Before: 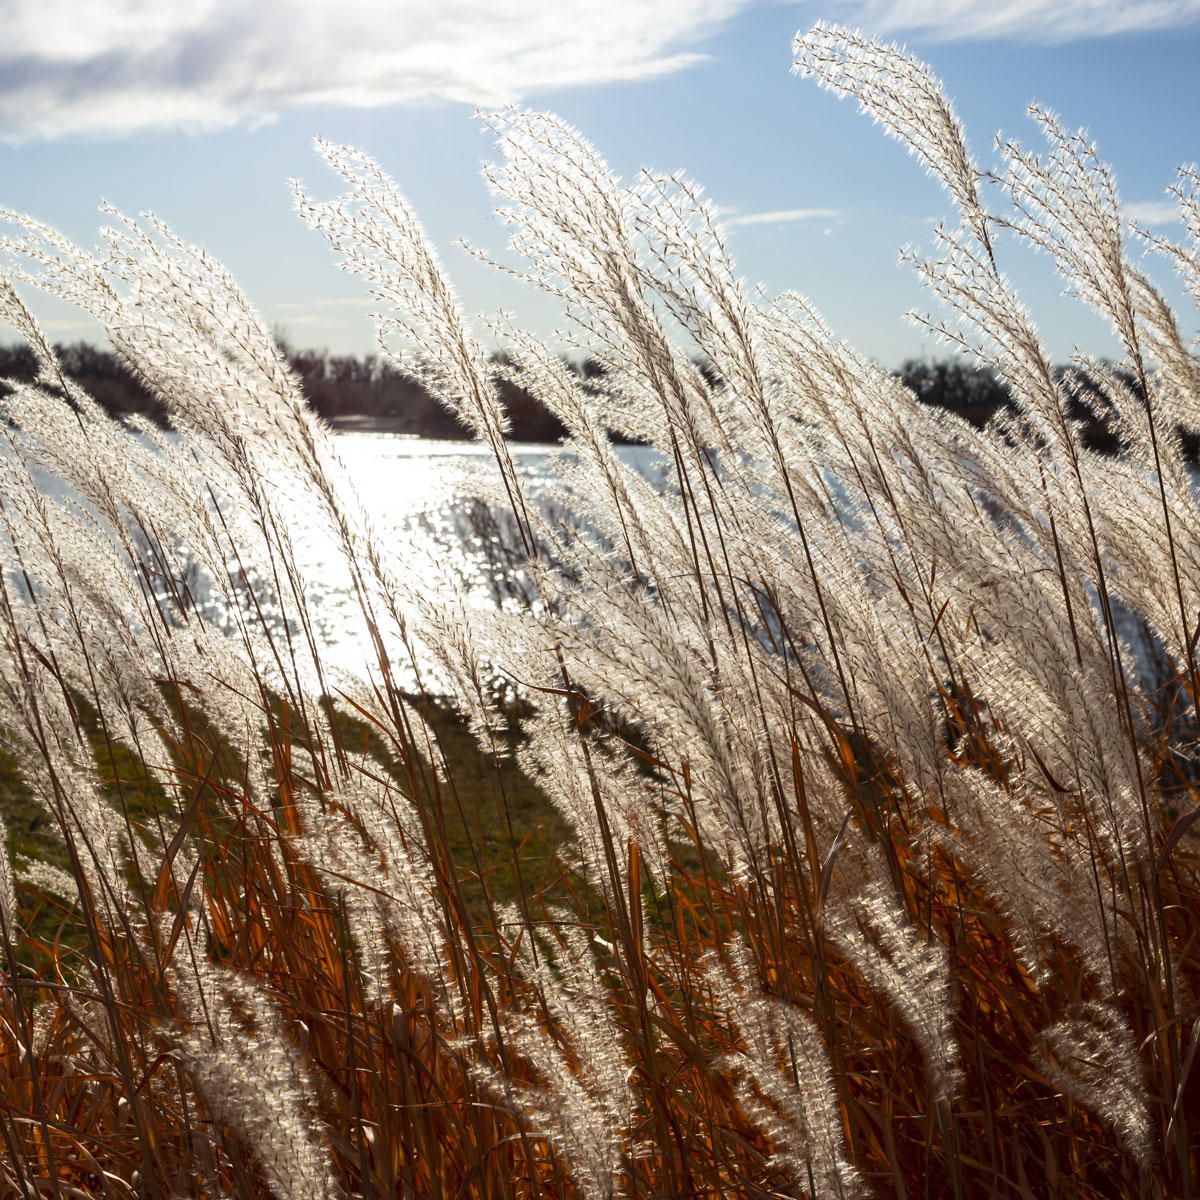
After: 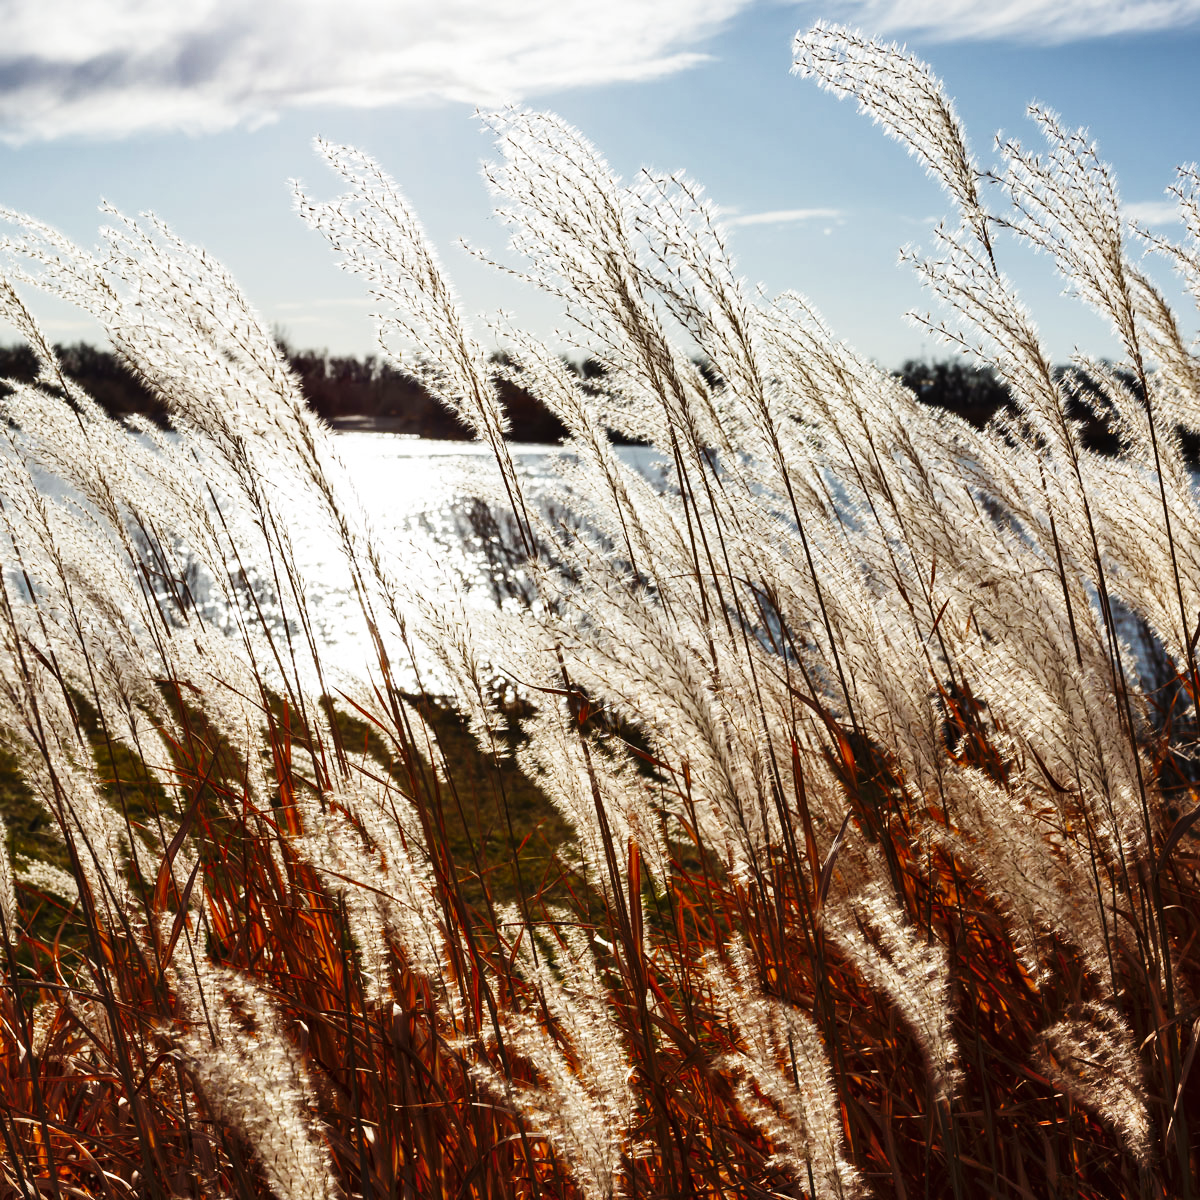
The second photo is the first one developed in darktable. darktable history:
base curve: curves: ch0 [(0, 0) (0.036, 0.025) (0.121, 0.166) (0.206, 0.329) (0.605, 0.79) (1, 1)], preserve colors none
shadows and highlights: shadows 40, highlights -54, highlights color adjustment 46%, low approximation 0.01, soften with gaussian
white balance: emerald 1
